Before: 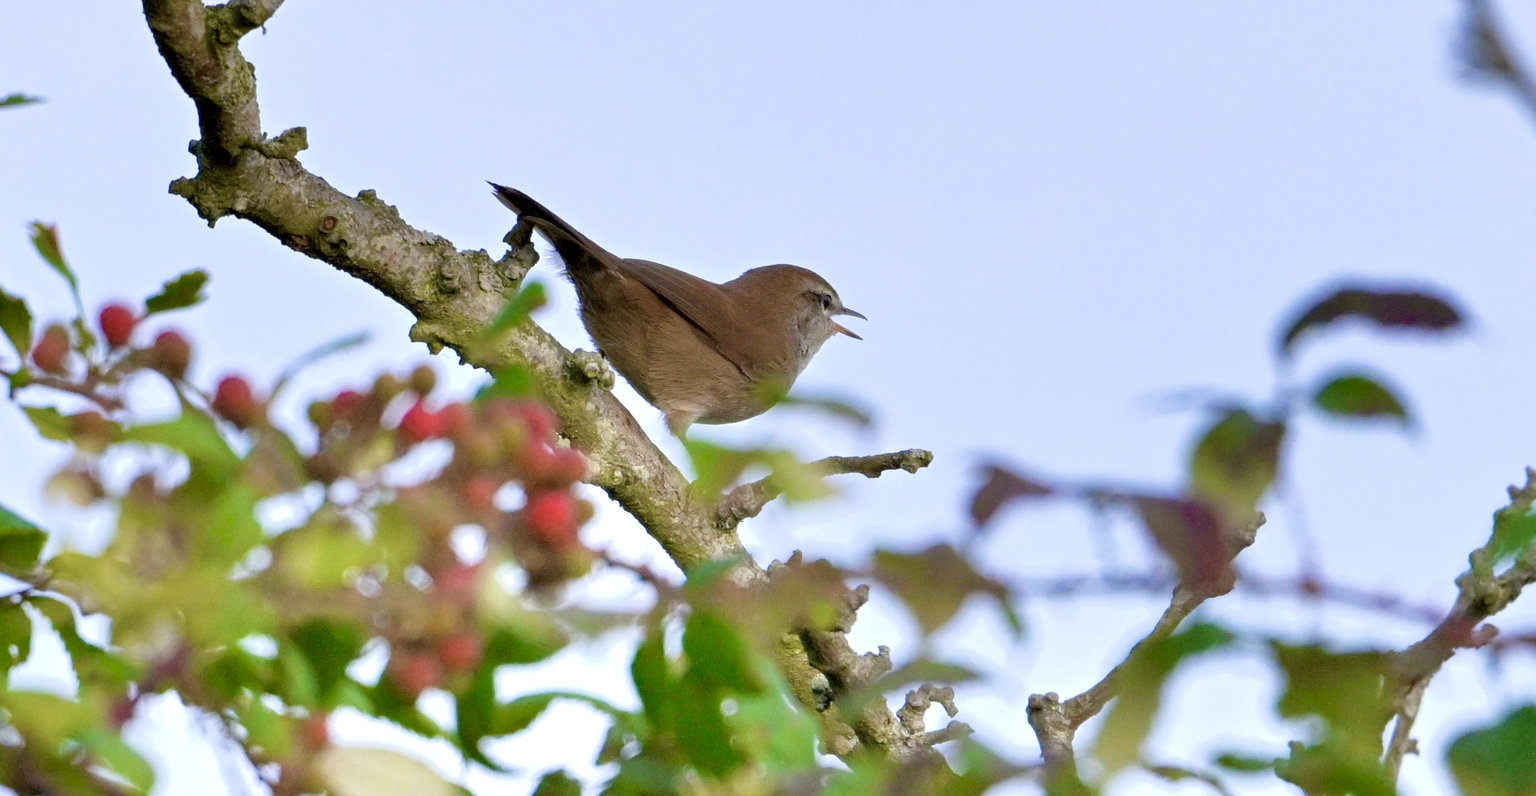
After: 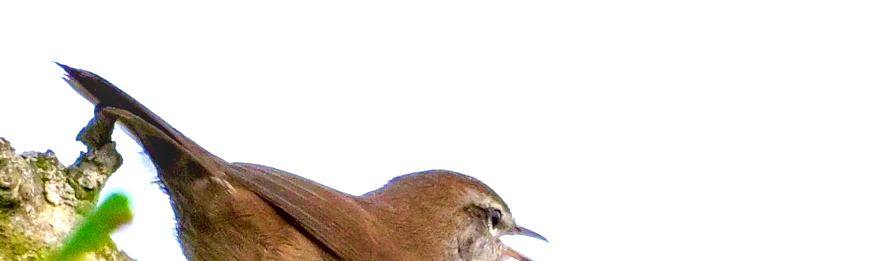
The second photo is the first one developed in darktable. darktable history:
contrast brightness saturation: contrast 0.069, brightness -0.126, saturation 0.06
crop: left 28.945%, top 16.835%, right 26.732%, bottom 57.872%
exposure: black level correction 0, exposure 1.101 EV, compensate highlight preservation false
local contrast: detail 130%
